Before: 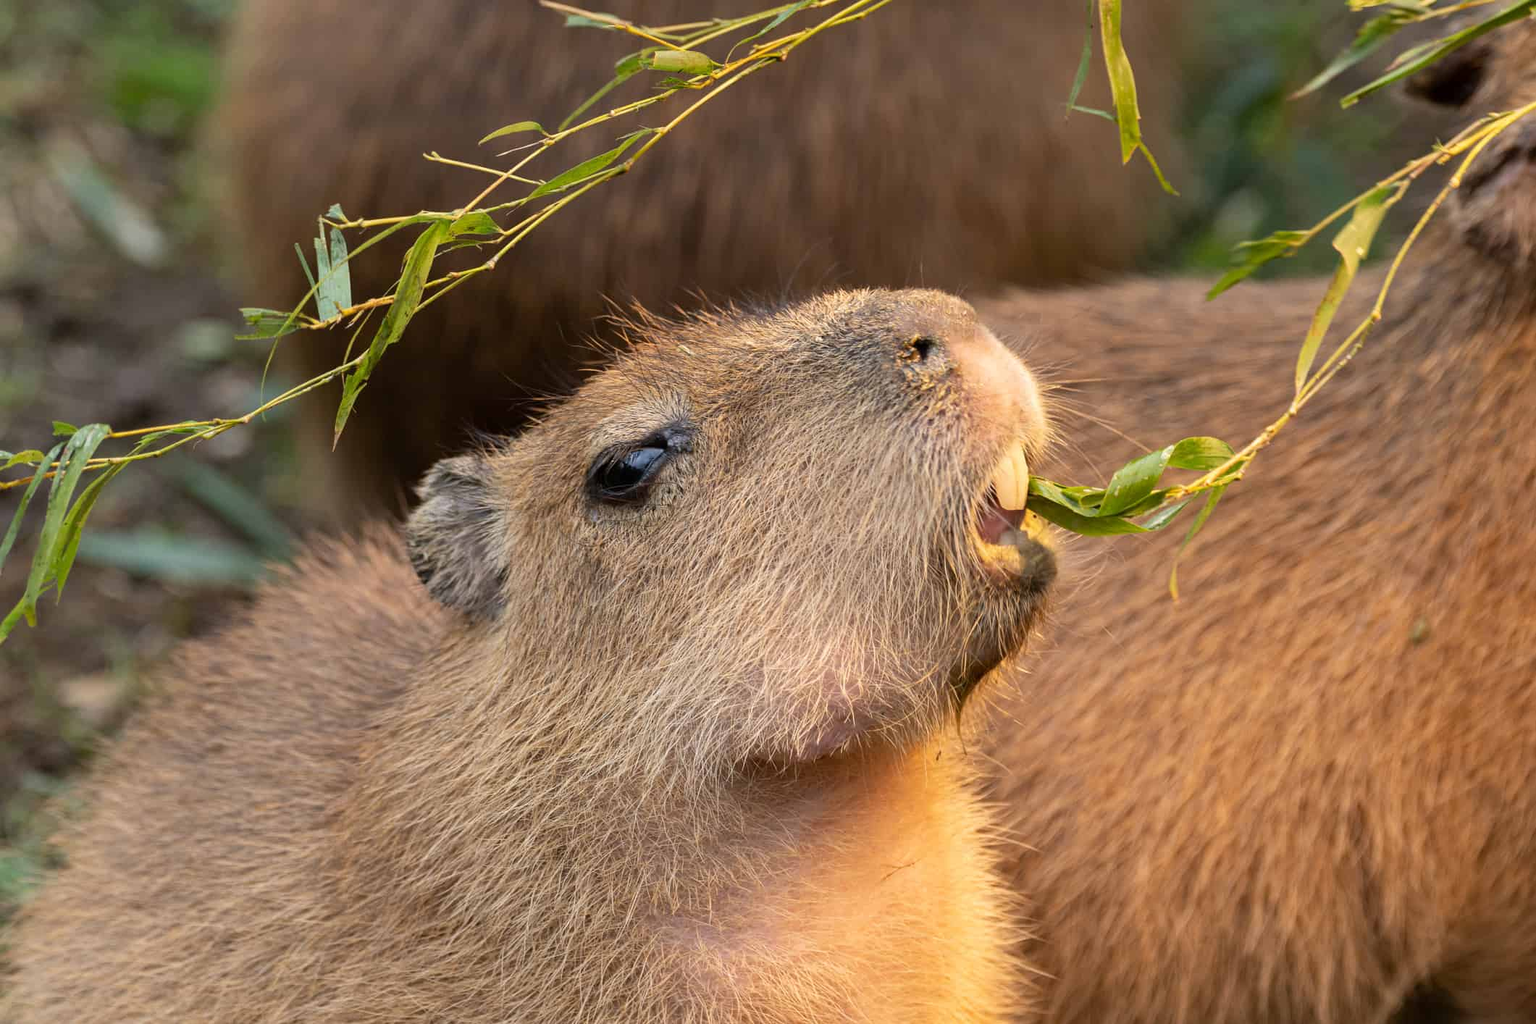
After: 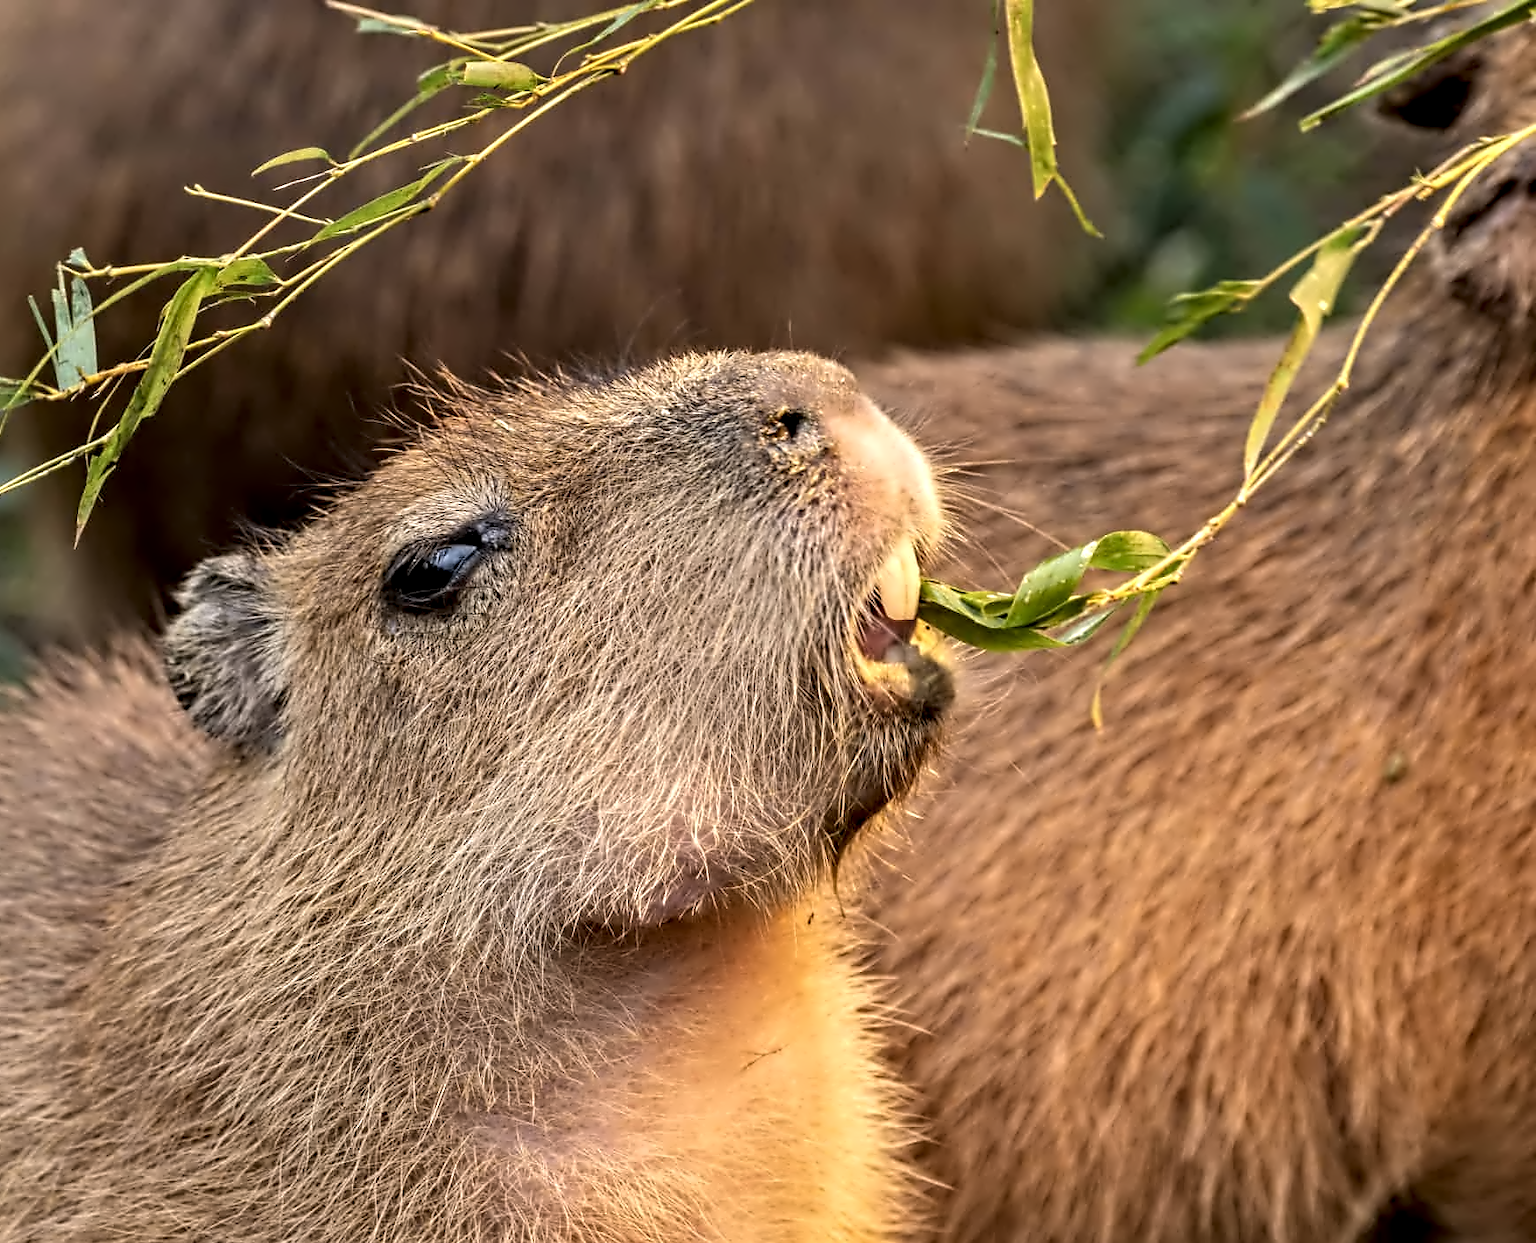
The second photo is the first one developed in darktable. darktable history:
tone equalizer: edges refinement/feathering 500, mask exposure compensation -1.57 EV, preserve details no
crop: left 17.706%, bottom 0.022%
local contrast: on, module defaults
contrast equalizer: octaves 7, y [[0.5, 0.542, 0.583, 0.625, 0.667, 0.708], [0.5 ×6], [0.5 ×6], [0, 0.033, 0.067, 0.1, 0.133, 0.167], [0, 0.05, 0.1, 0.15, 0.2, 0.25]]
